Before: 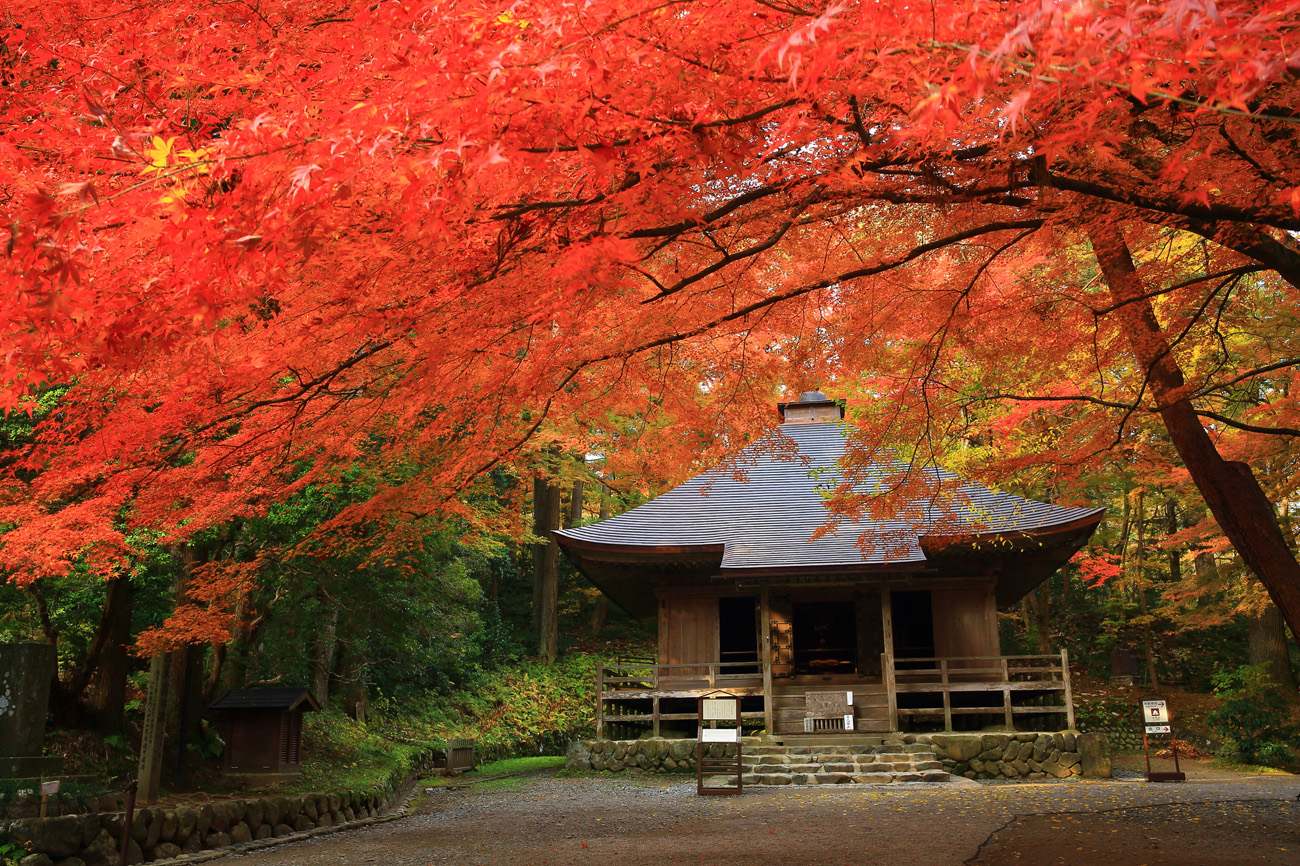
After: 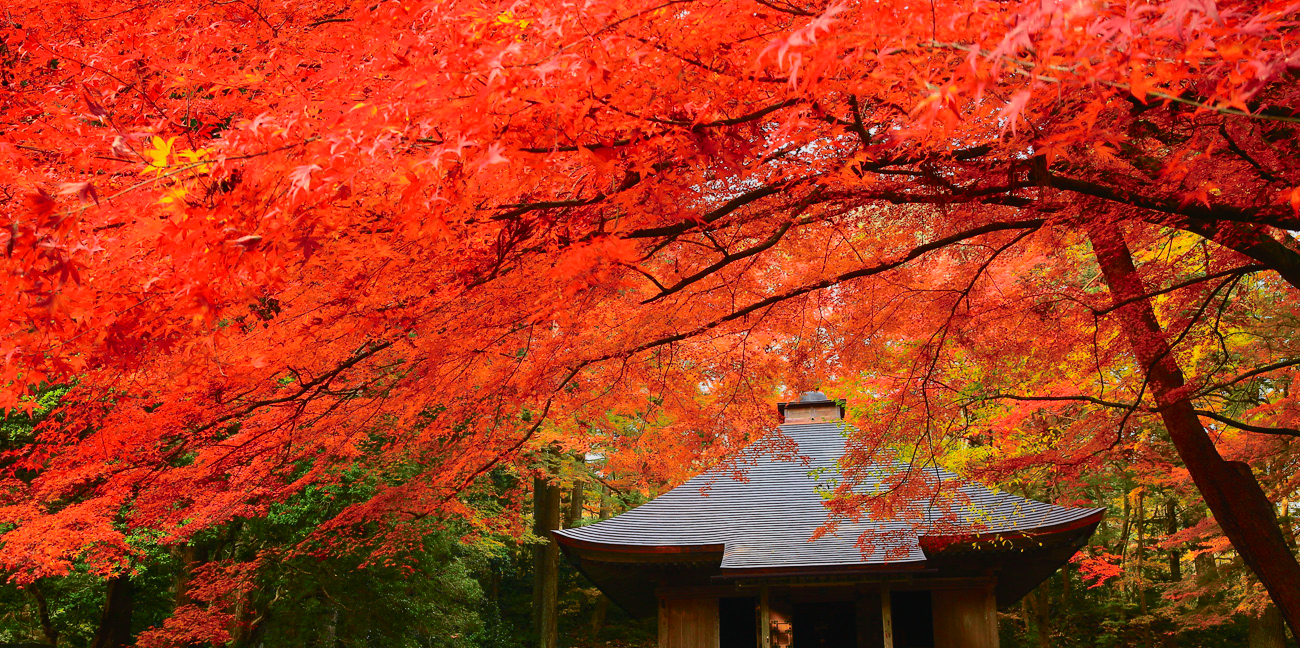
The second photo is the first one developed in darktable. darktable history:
tone curve: curves: ch0 [(0, 0.018) (0.036, 0.038) (0.15, 0.131) (0.27, 0.247) (0.528, 0.554) (0.761, 0.761) (1, 0.919)]; ch1 [(0, 0) (0.179, 0.173) (0.322, 0.32) (0.429, 0.431) (0.502, 0.5) (0.519, 0.522) (0.562, 0.588) (0.625, 0.67) (0.711, 0.745) (1, 1)]; ch2 [(0, 0) (0.29, 0.295) (0.404, 0.436) (0.497, 0.499) (0.521, 0.523) (0.561, 0.605) (0.657, 0.655) (0.712, 0.764) (1, 1)], color space Lab, independent channels, preserve colors none
crop: bottom 24.967%
